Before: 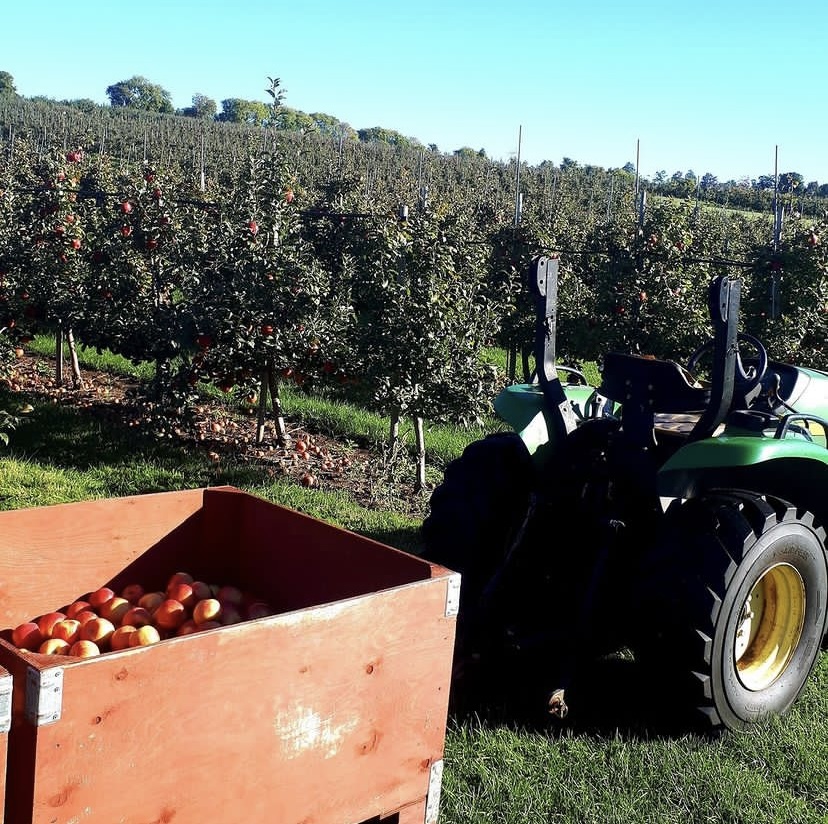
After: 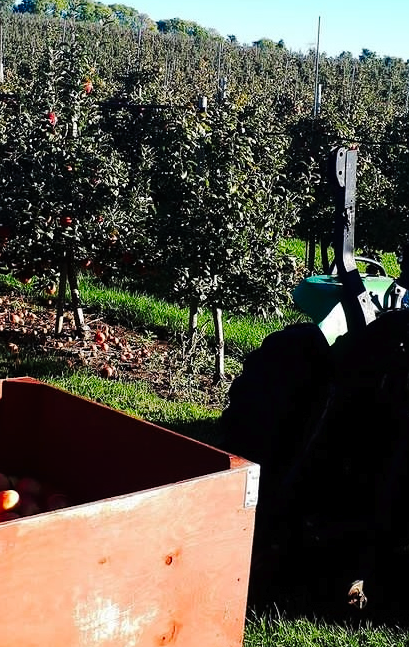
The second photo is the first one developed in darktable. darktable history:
crop and rotate: angle 0.02°, left 24.353%, top 13.219%, right 26.156%, bottom 8.224%
tone curve: curves: ch0 [(0, 0) (0.003, 0.007) (0.011, 0.009) (0.025, 0.014) (0.044, 0.022) (0.069, 0.029) (0.1, 0.037) (0.136, 0.052) (0.177, 0.083) (0.224, 0.121) (0.277, 0.177) (0.335, 0.258) (0.399, 0.351) (0.468, 0.454) (0.543, 0.557) (0.623, 0.654) (0.709, 0.744) (0.801, 0.825) (0.898, 0.909) (1, 1)], preserve colors none
